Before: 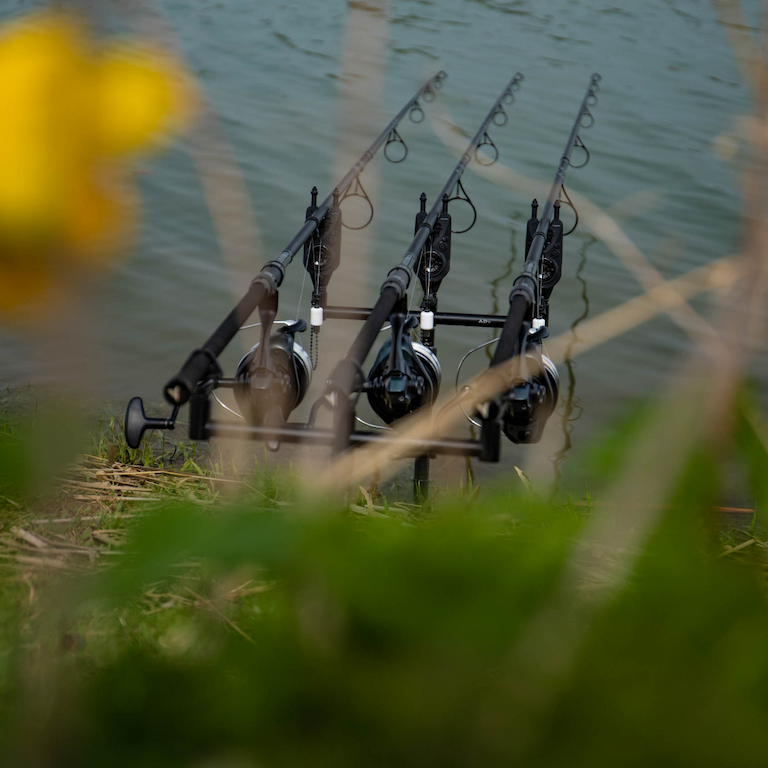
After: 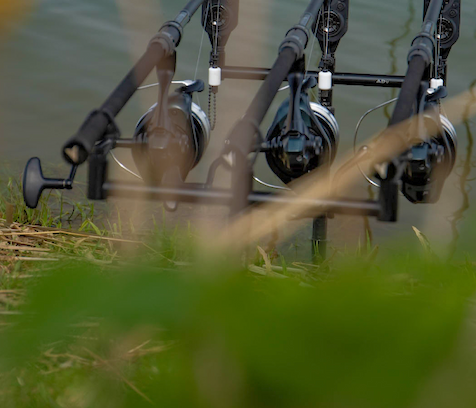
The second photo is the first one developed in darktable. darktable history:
crop: left 13.312%, top 31.28%, right 24.627%, bottom 15.582%
rgb curve: curves: ch0 [(0, 0) (0.072, 0.166) (0.217, 0.293) (0.414, 0.42) (1, 1)], compensate middle gray true, preserve colors basic power
velvia: strength 10%
